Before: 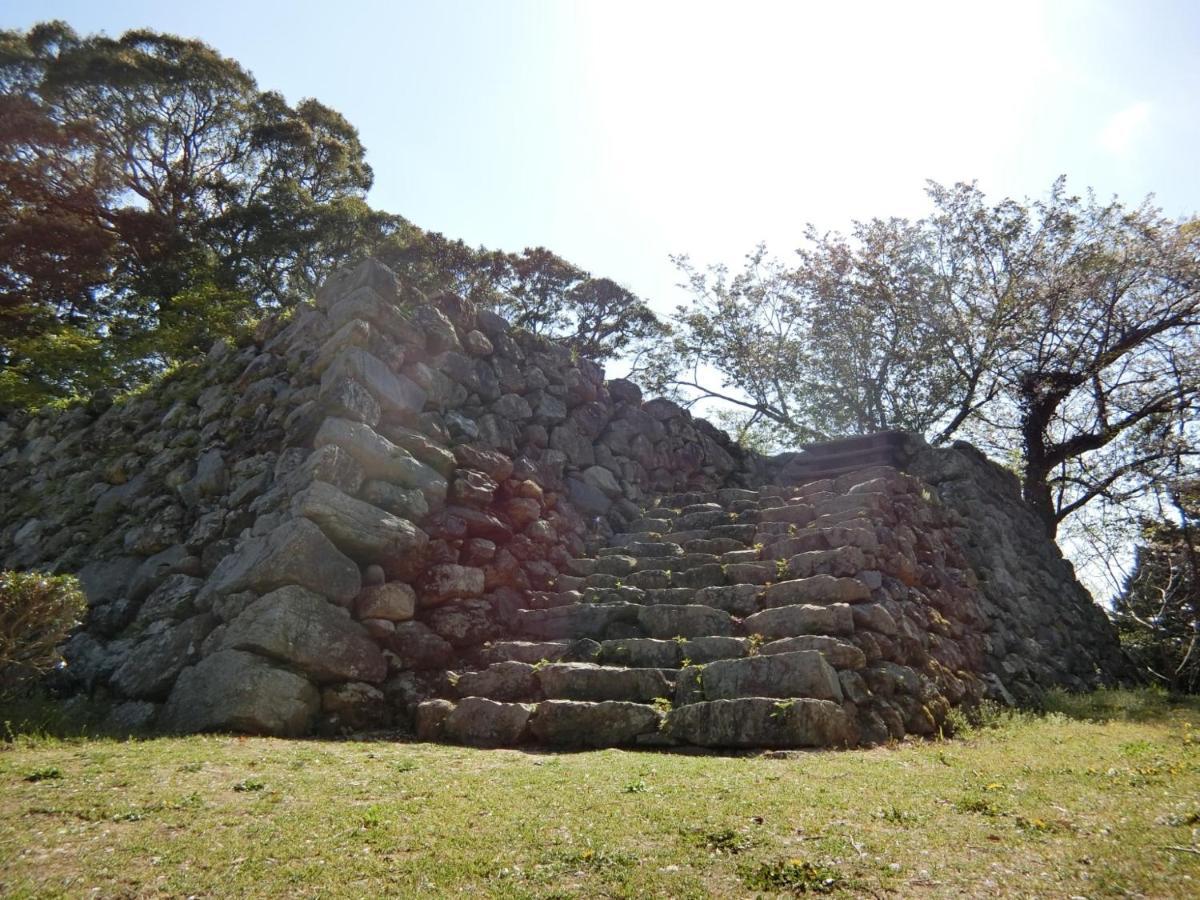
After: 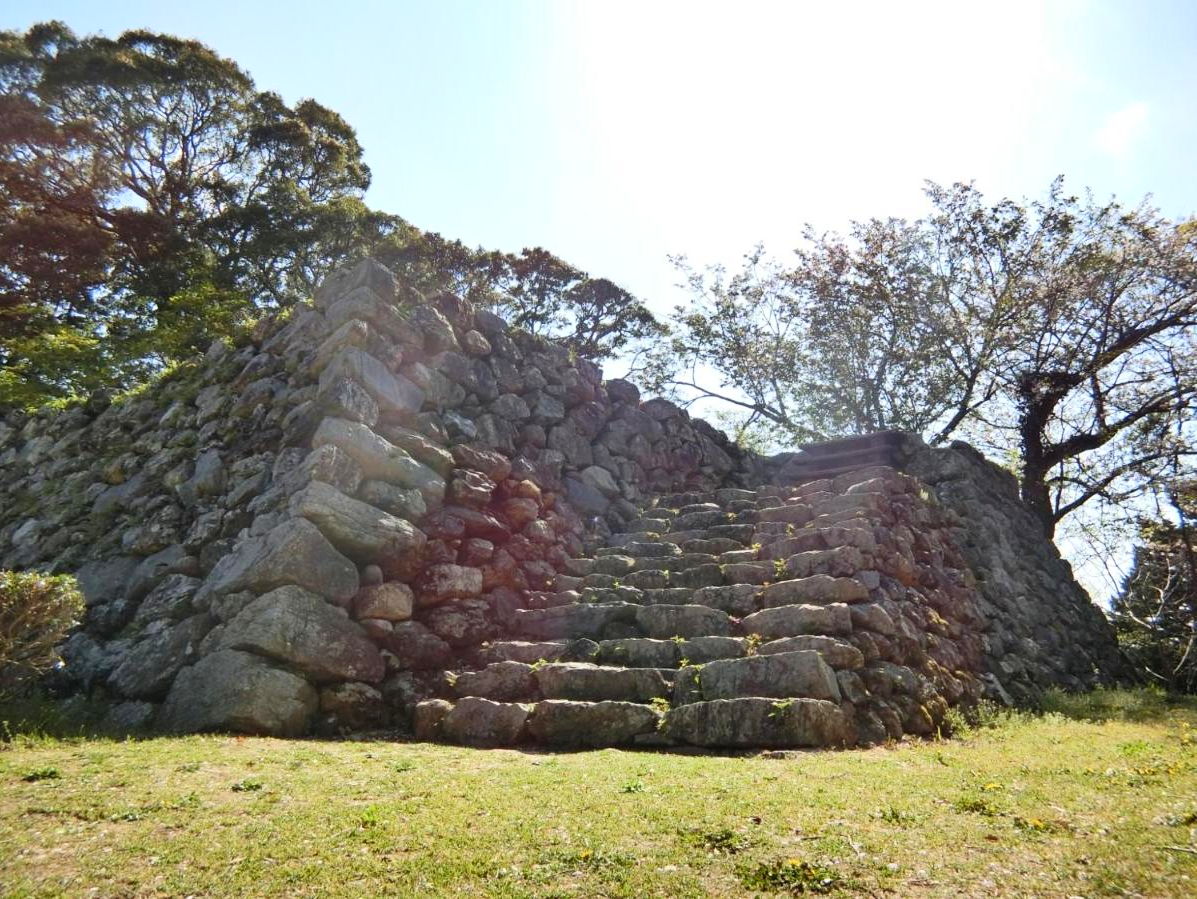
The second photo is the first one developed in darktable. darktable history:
shadows and highlights: low approximation 0.01, soften with gaussian
contrast brightness saturation: contrast 0.201, brightness 0.163, saturation 0.225
crop: left 0.188%
